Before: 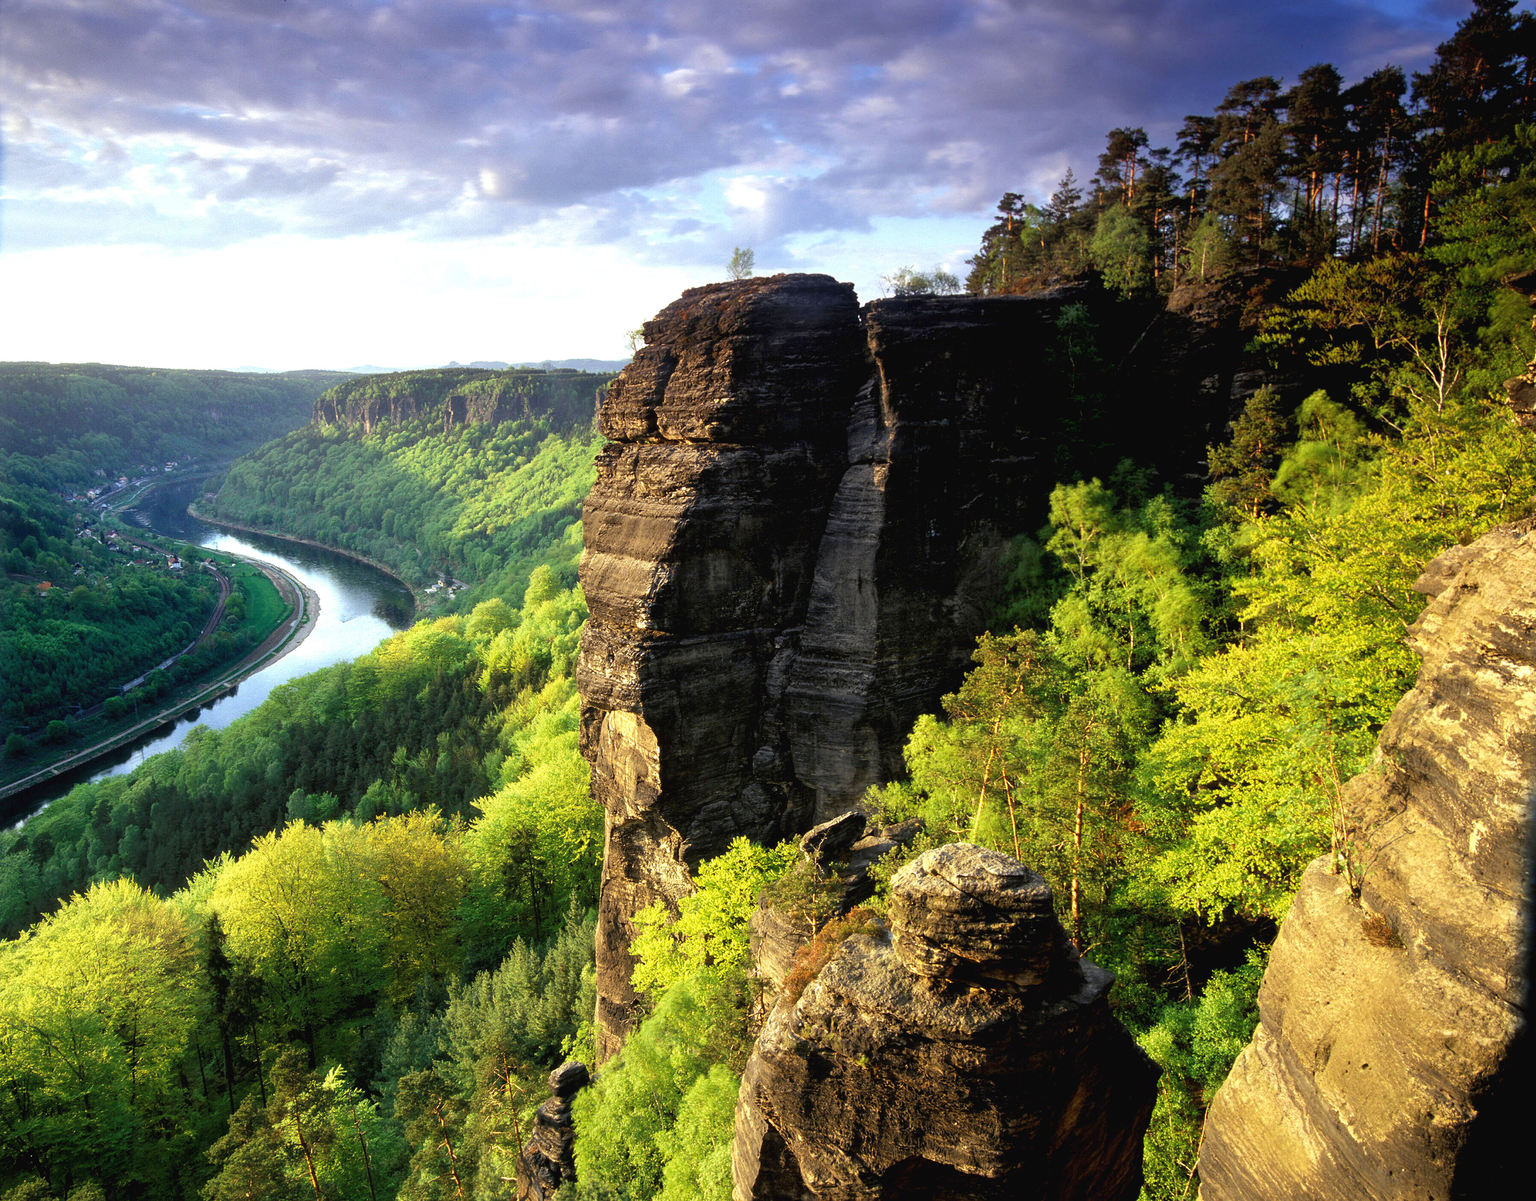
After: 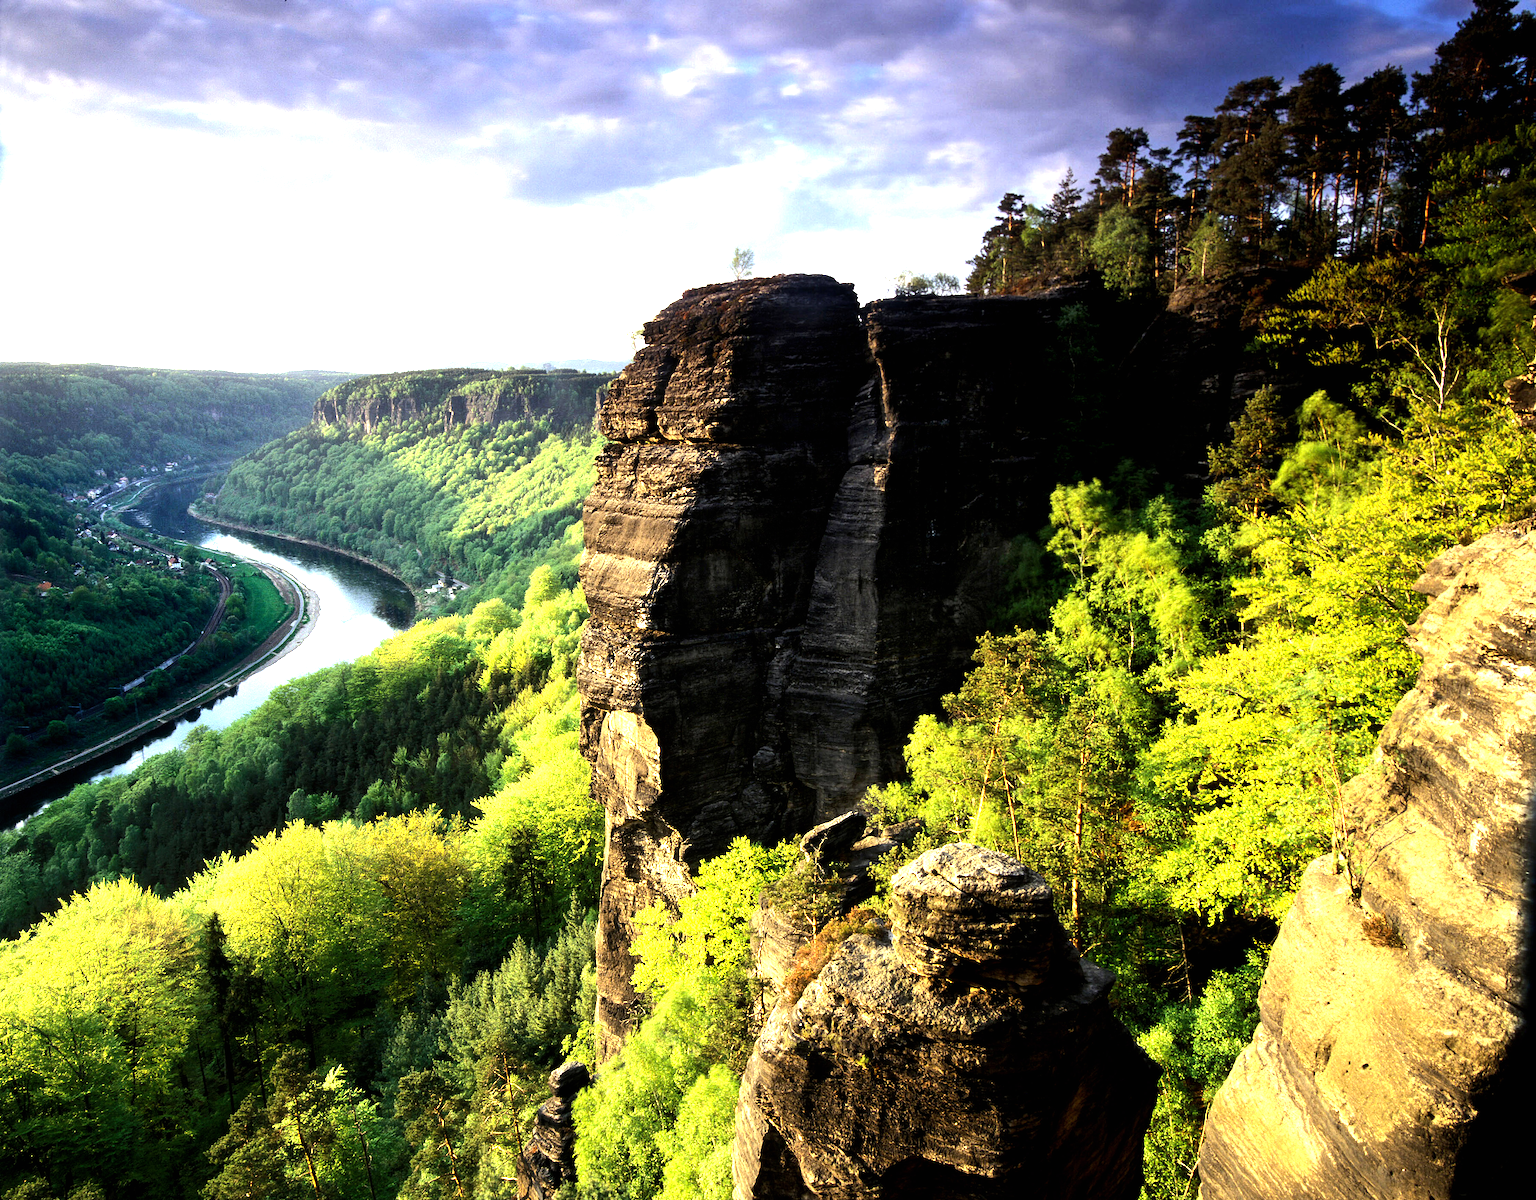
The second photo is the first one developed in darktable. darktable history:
white balance: emerald 1
tone equalizer: -8 EV -1.08 EV, -7 EV -1.01 EV, -6 EV -0.867 EV, -5 EV -0.578 EV, -3 EV 0.578 EV, -2 EV 0.867 EV, -1 EV 1.01 EV, +0 EV 1.08 EV, edges refinement/feathering 500, mask exposure compensation -1.57 EV, preserve details no
